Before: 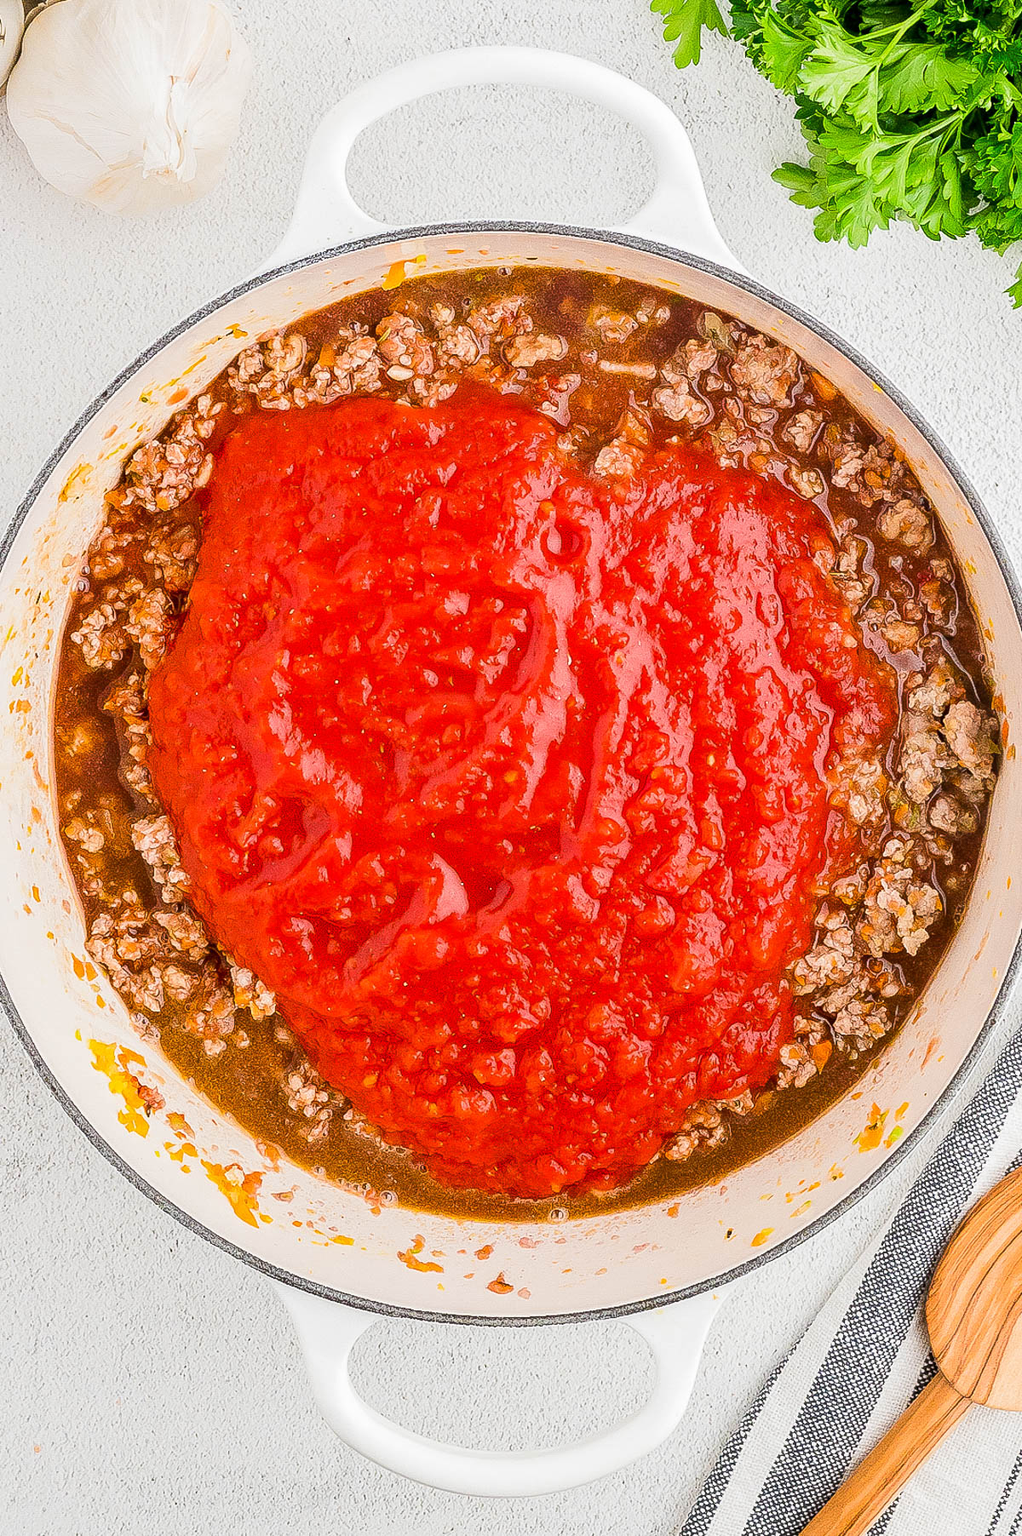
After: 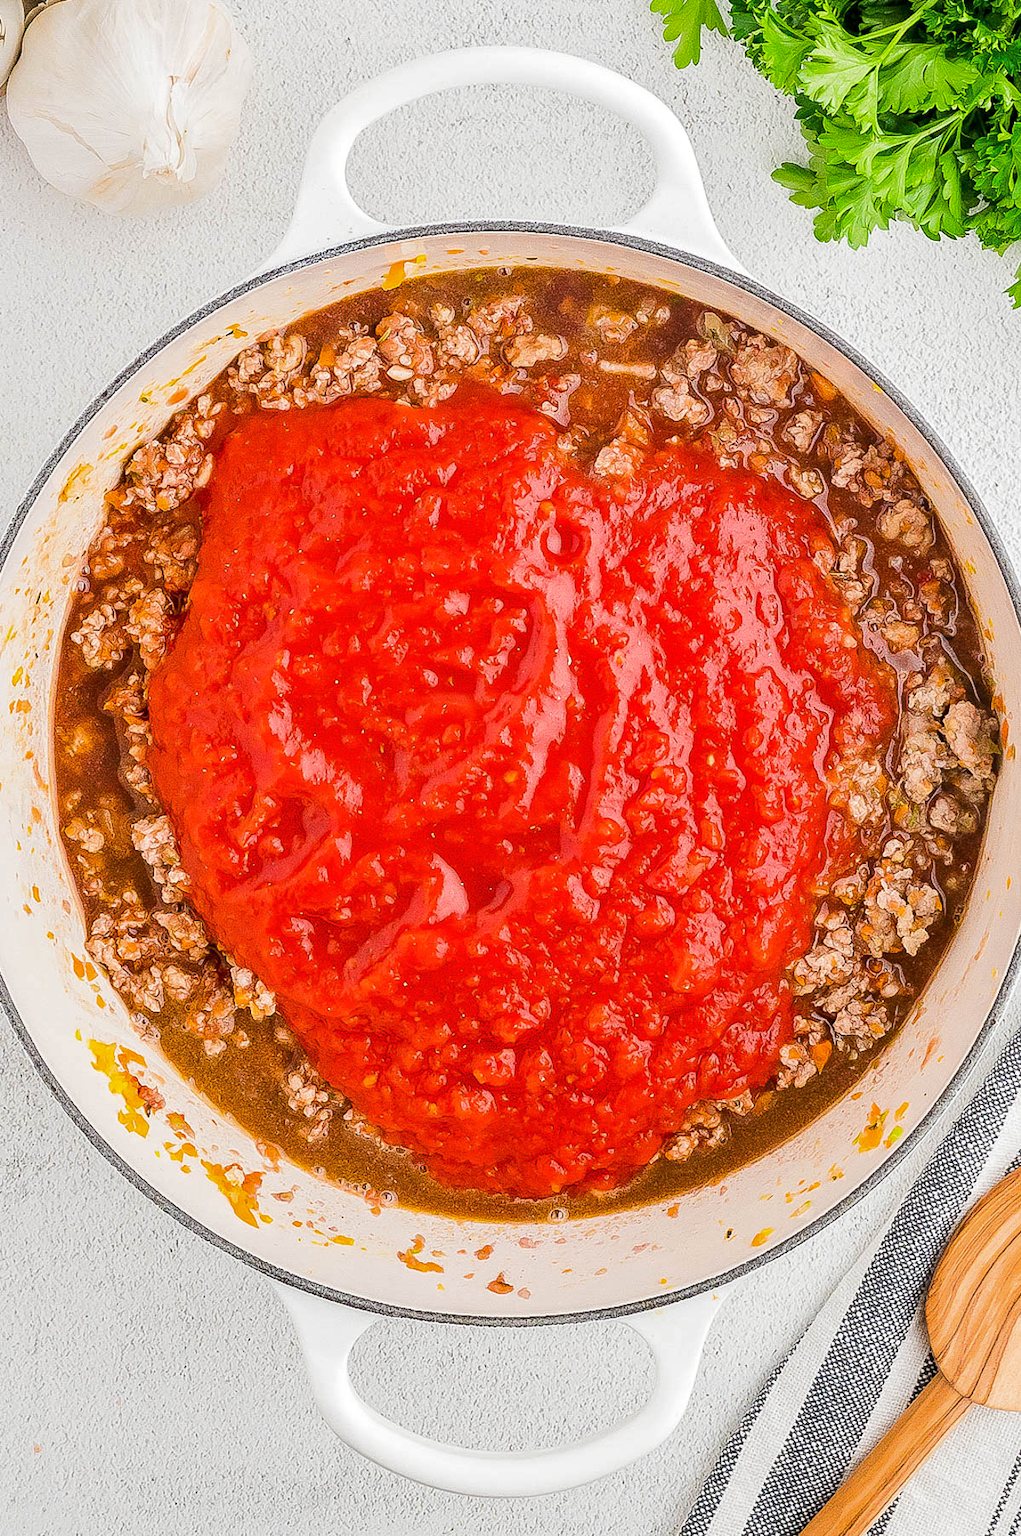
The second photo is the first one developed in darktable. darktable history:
shadows and highlights: shadows 10.91, white point adjustment 1.04, highlights -38.08
